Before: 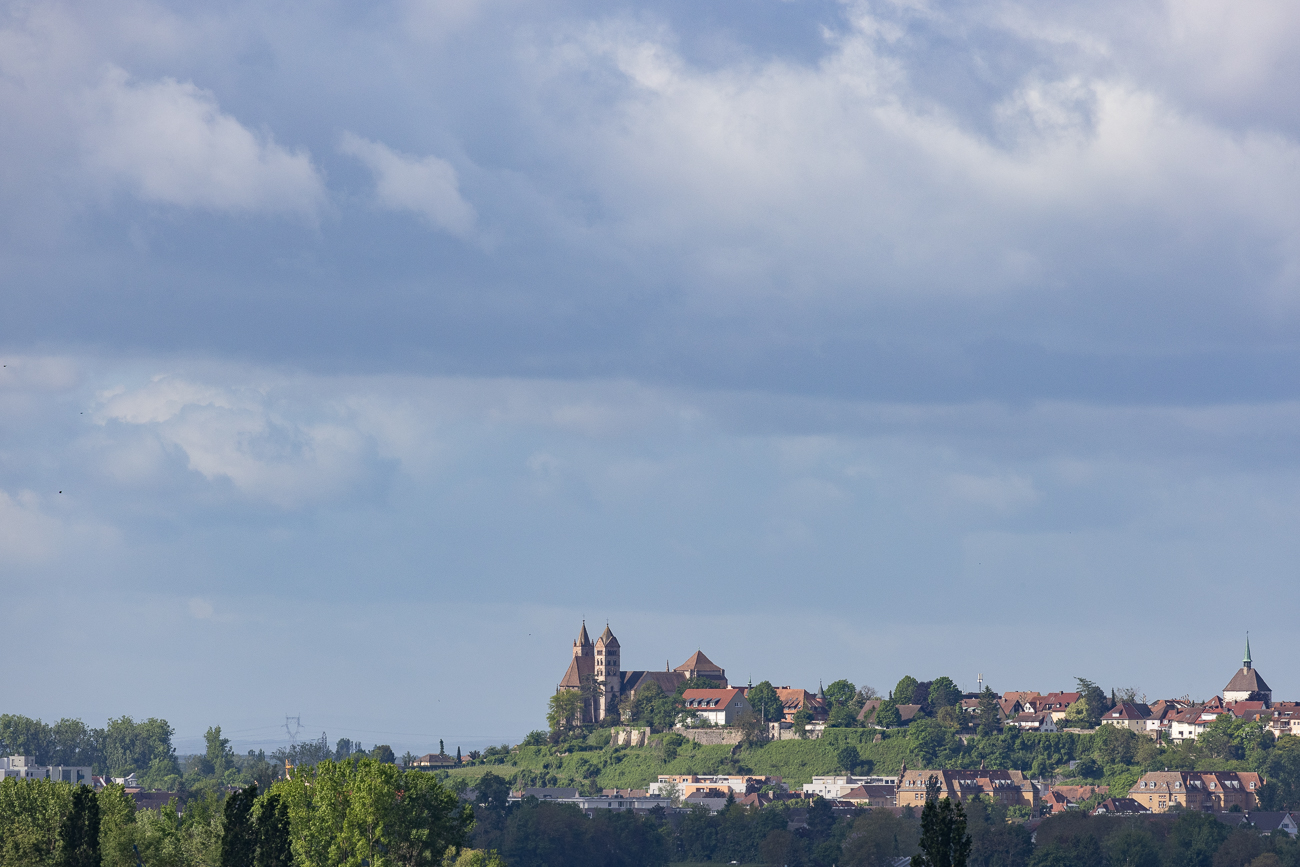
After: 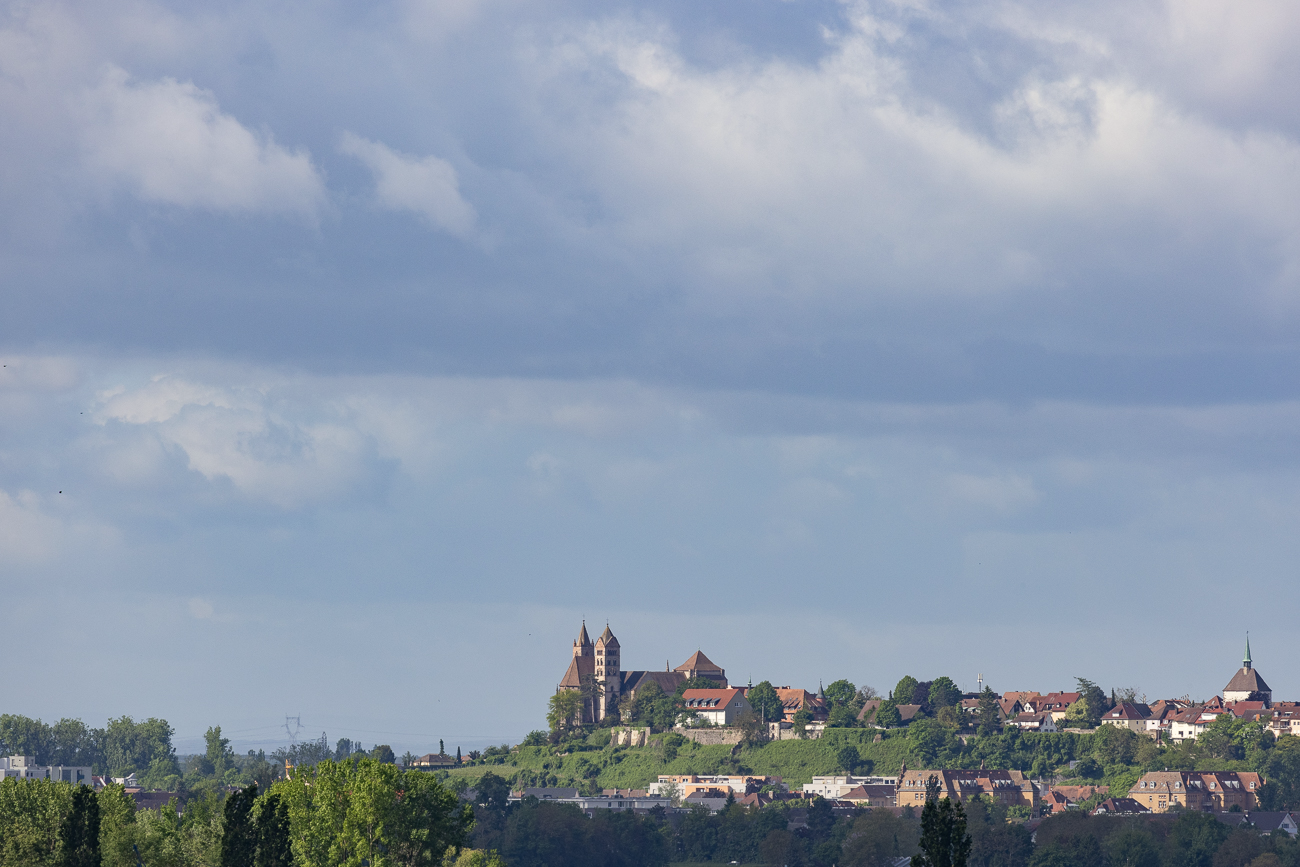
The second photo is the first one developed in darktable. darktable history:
color correction: highlights b* 2.93
